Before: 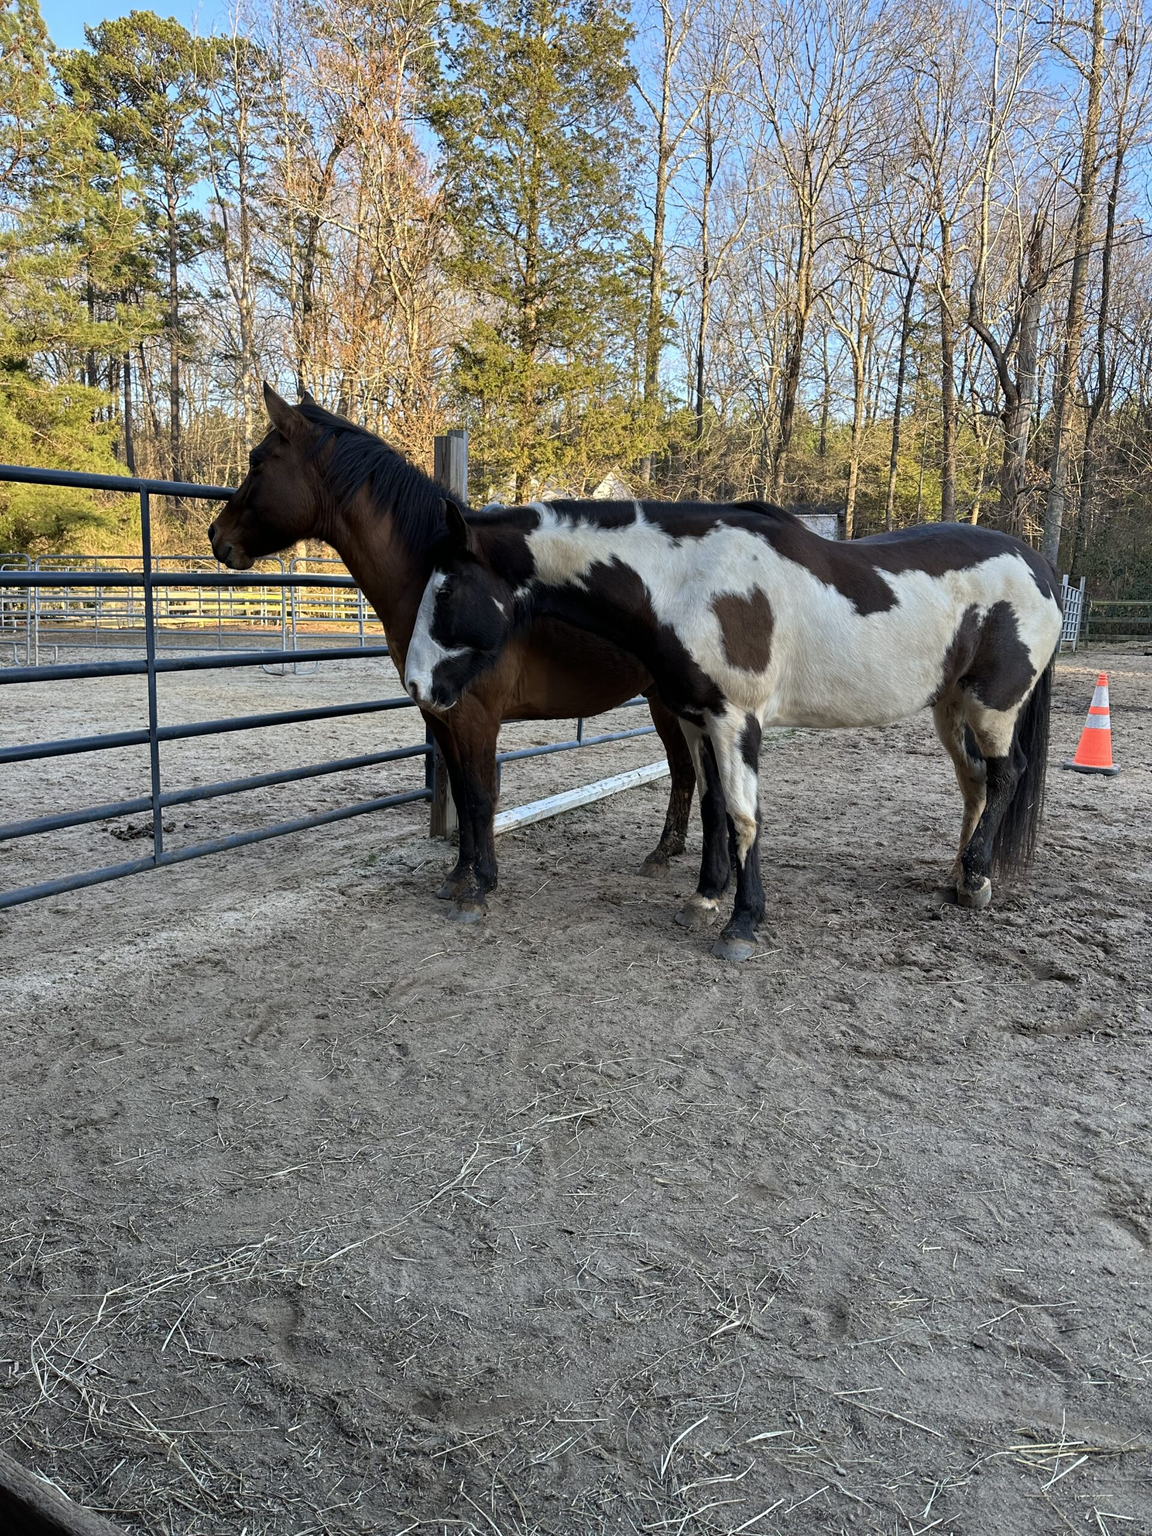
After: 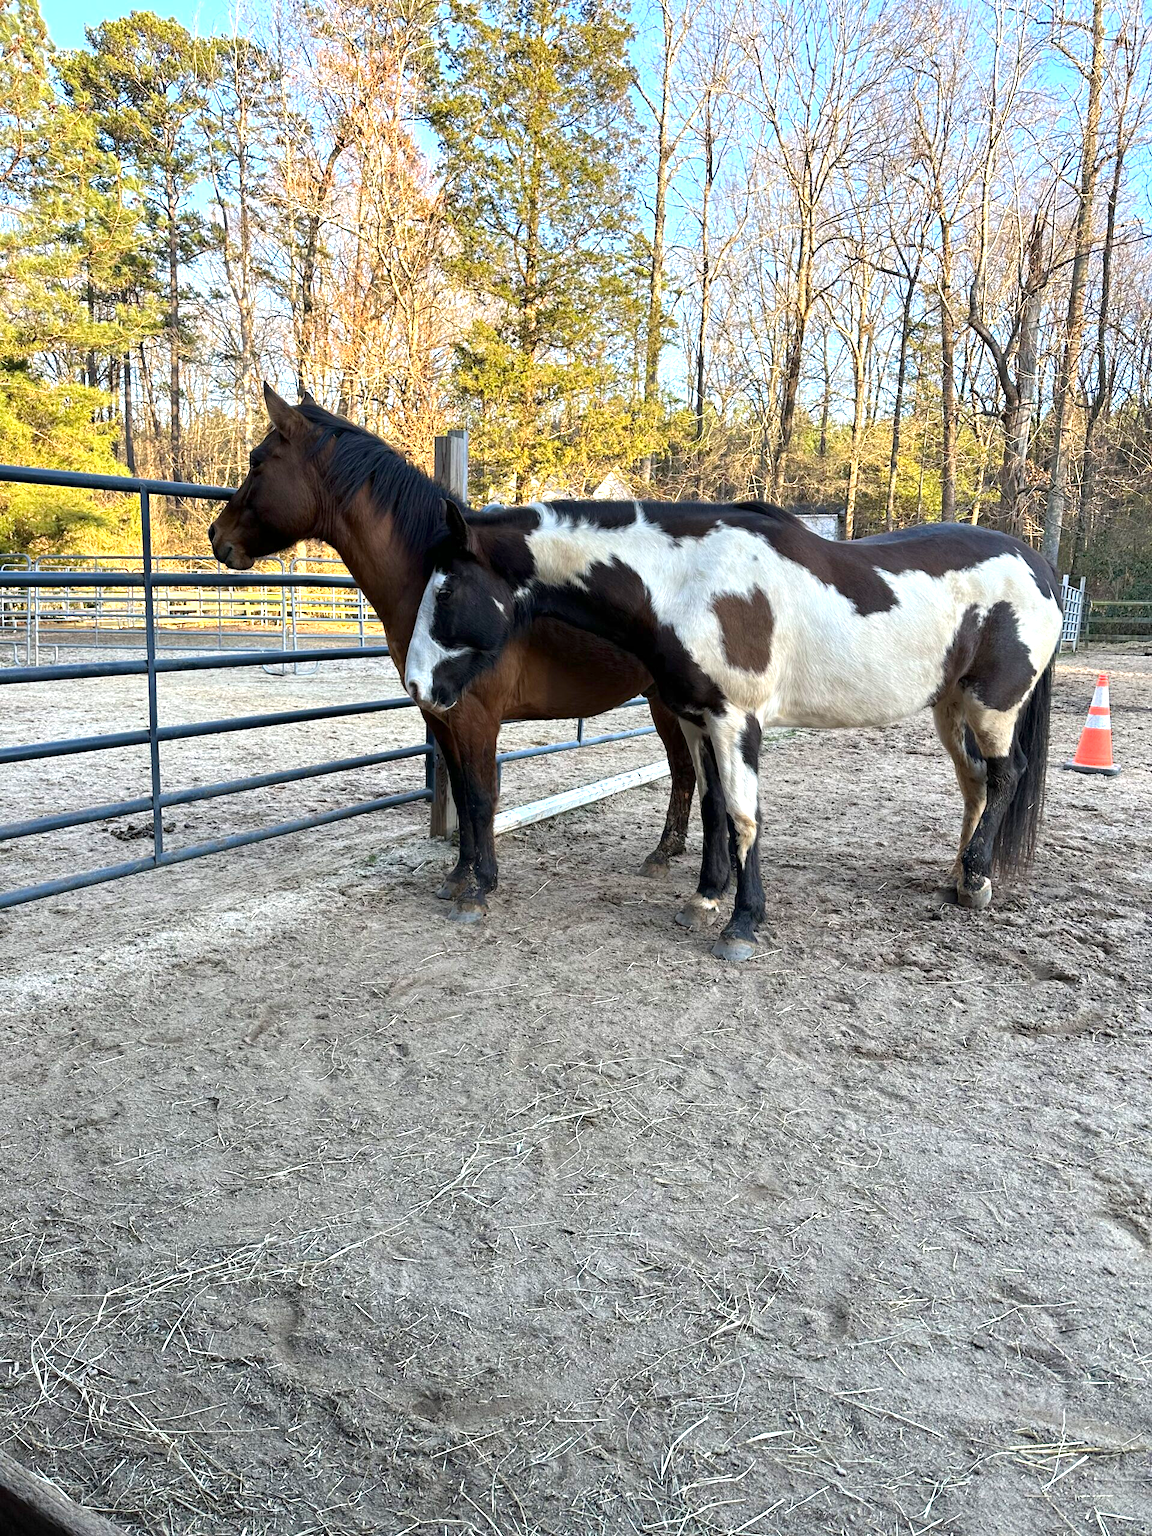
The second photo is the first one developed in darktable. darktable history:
exposure: black level correction 0, exposure 0.935 EV, compensate exposure bias true, compensate highlight preservation false
tone equalizer: -7 EV 0.167 EV, -6 EV 0.097 EV, -5 EV 0.088 EV, -4 EV 0.073 EV, -2 EV -0.018 EV, -1 EV -0.058 EV, +0 EV -0.082 EV
